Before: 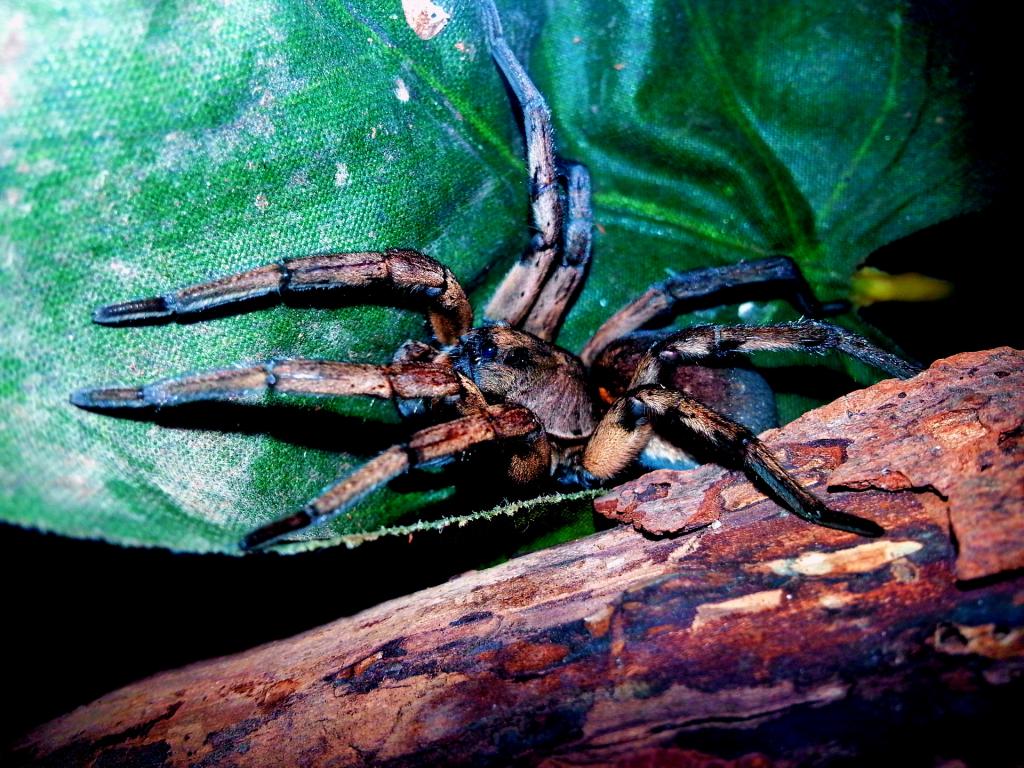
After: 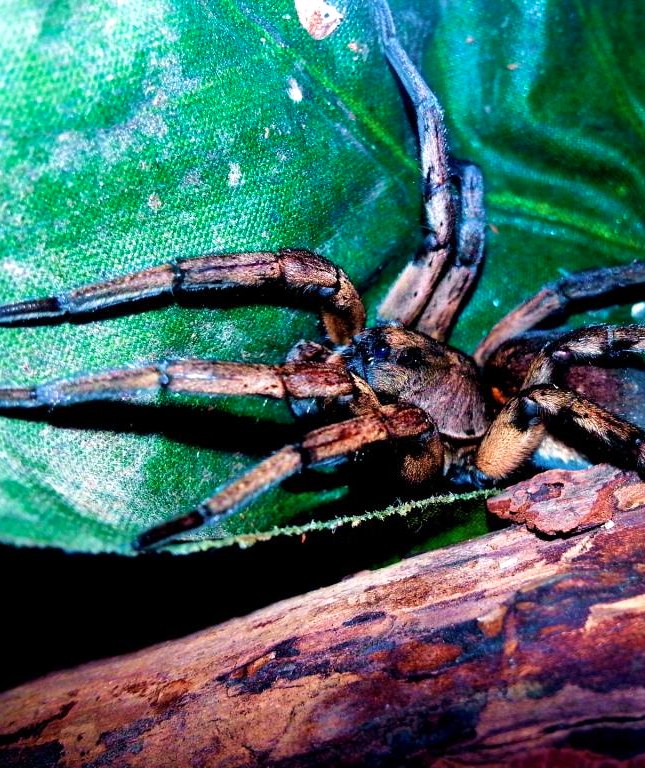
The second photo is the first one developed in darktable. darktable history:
velvia: on, module defaults
crop: left 10.51%, right 26.431%
exposure: exposure 0.203 EV, compensate highlight preservation false
